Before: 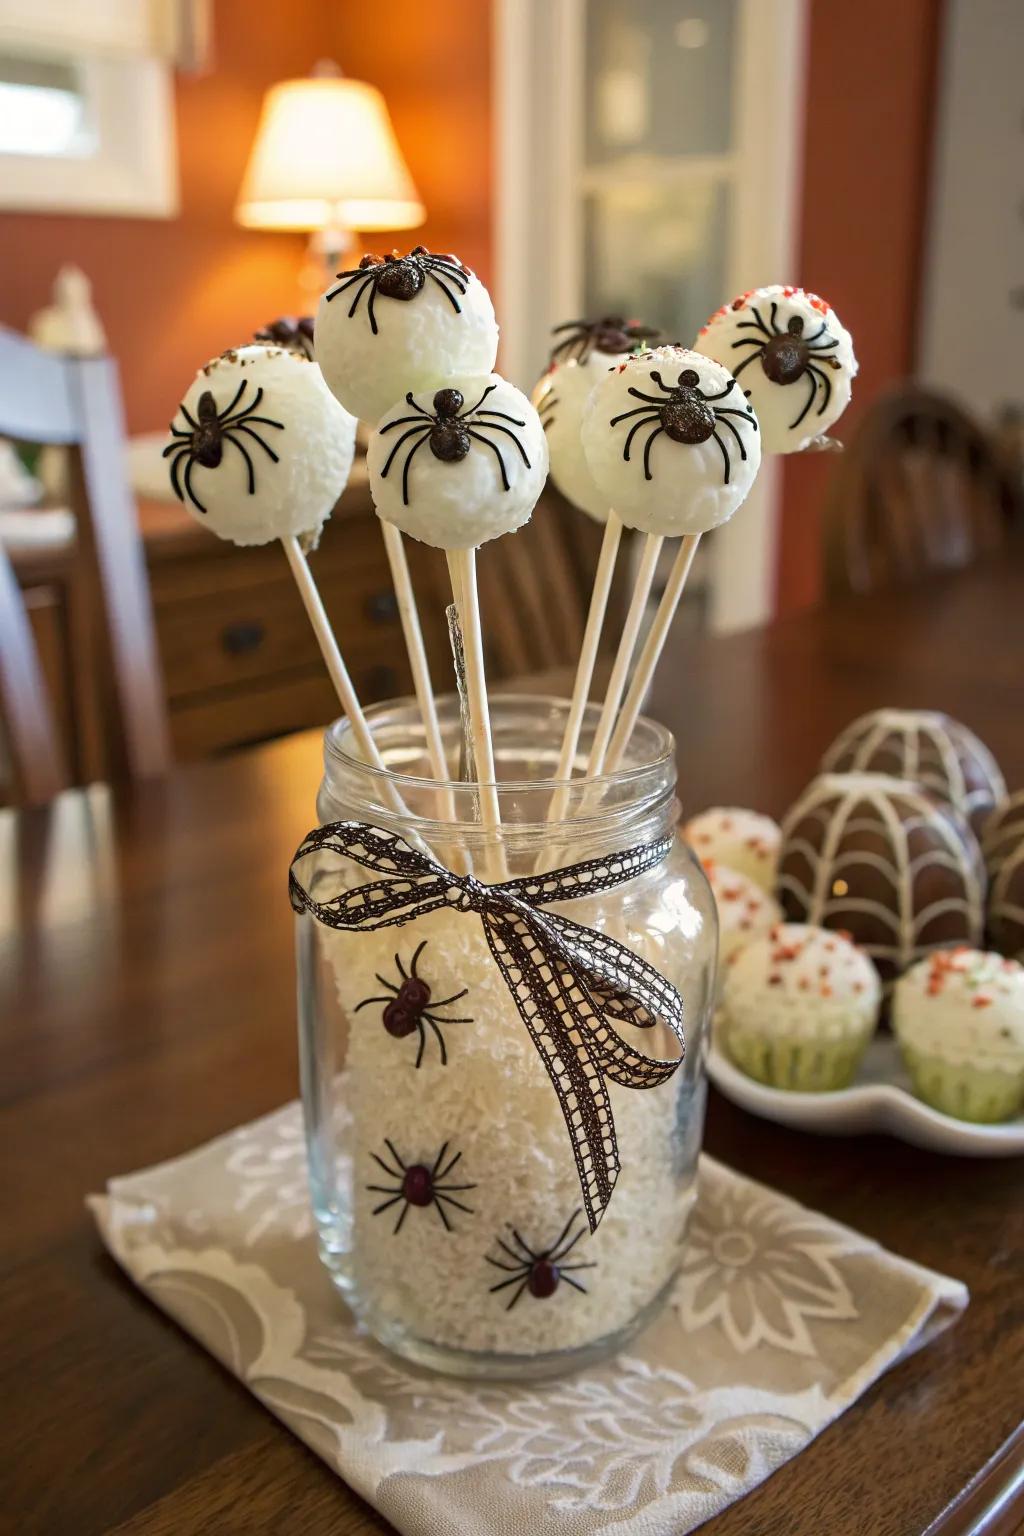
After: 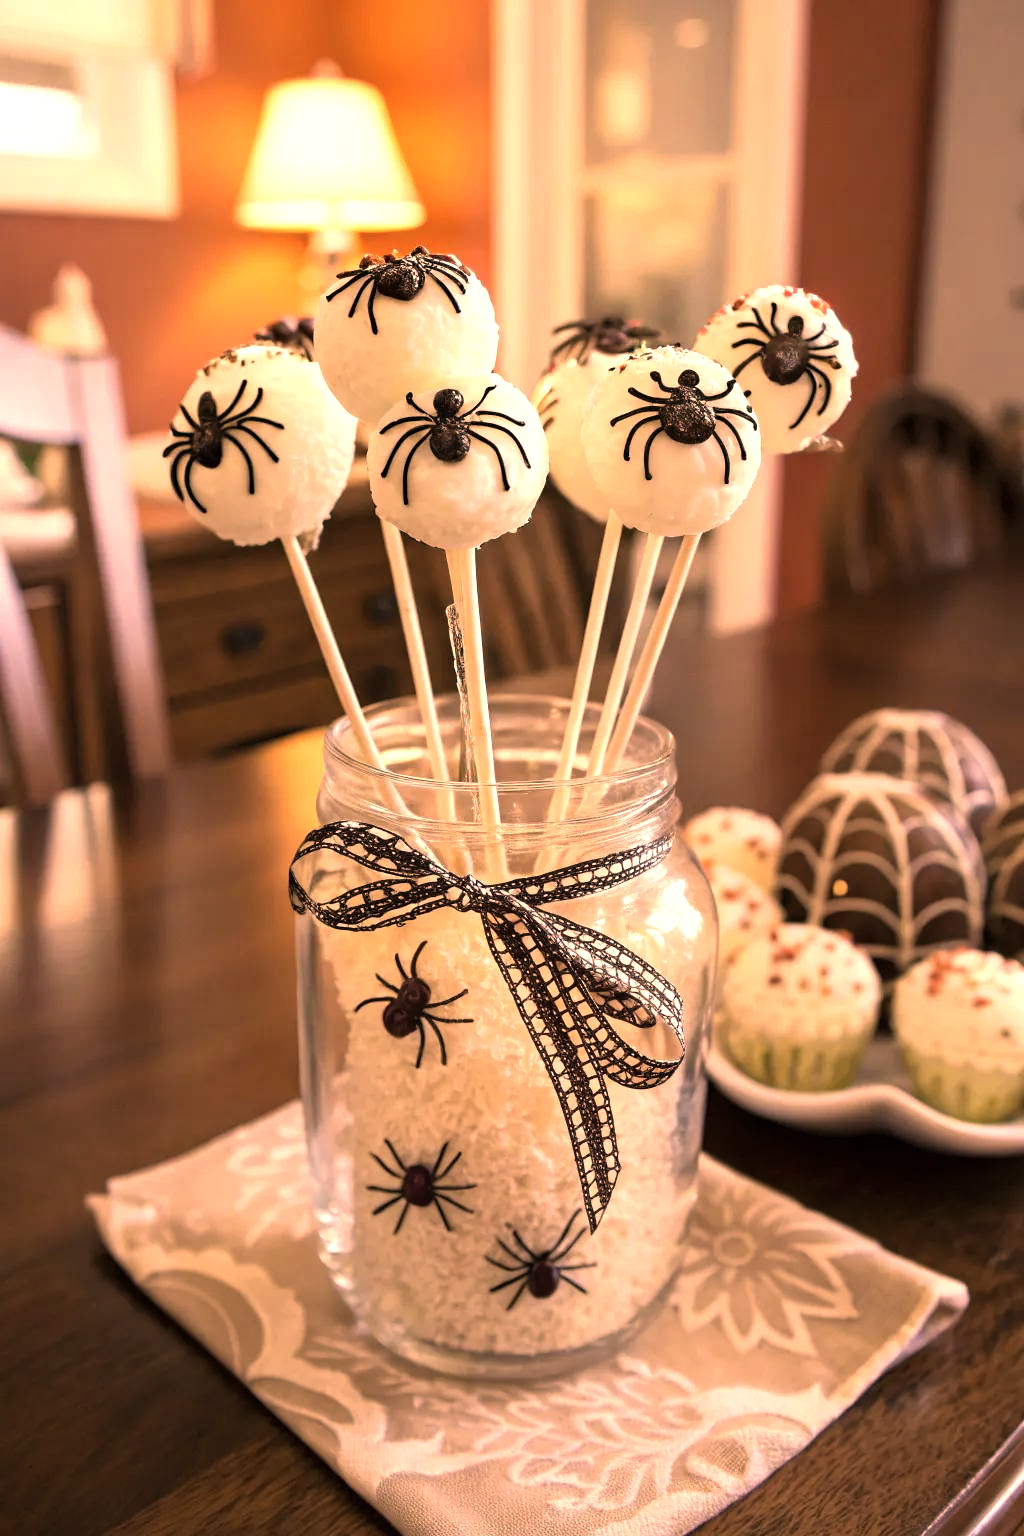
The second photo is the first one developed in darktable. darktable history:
tone equalizer: -8 EV -0.761 EV, -7 EV -0.691 EV, -6 EV -0.574 EV, -5 EV -0.402 EV, -3 EV 0.371 EV, -2 EV 0.6 EV, -1 EV 0.7 EV, +0 EV 0.779 EV
color correction: highlights a* 39.94, highlights b* 39.61, saturation 0.688
